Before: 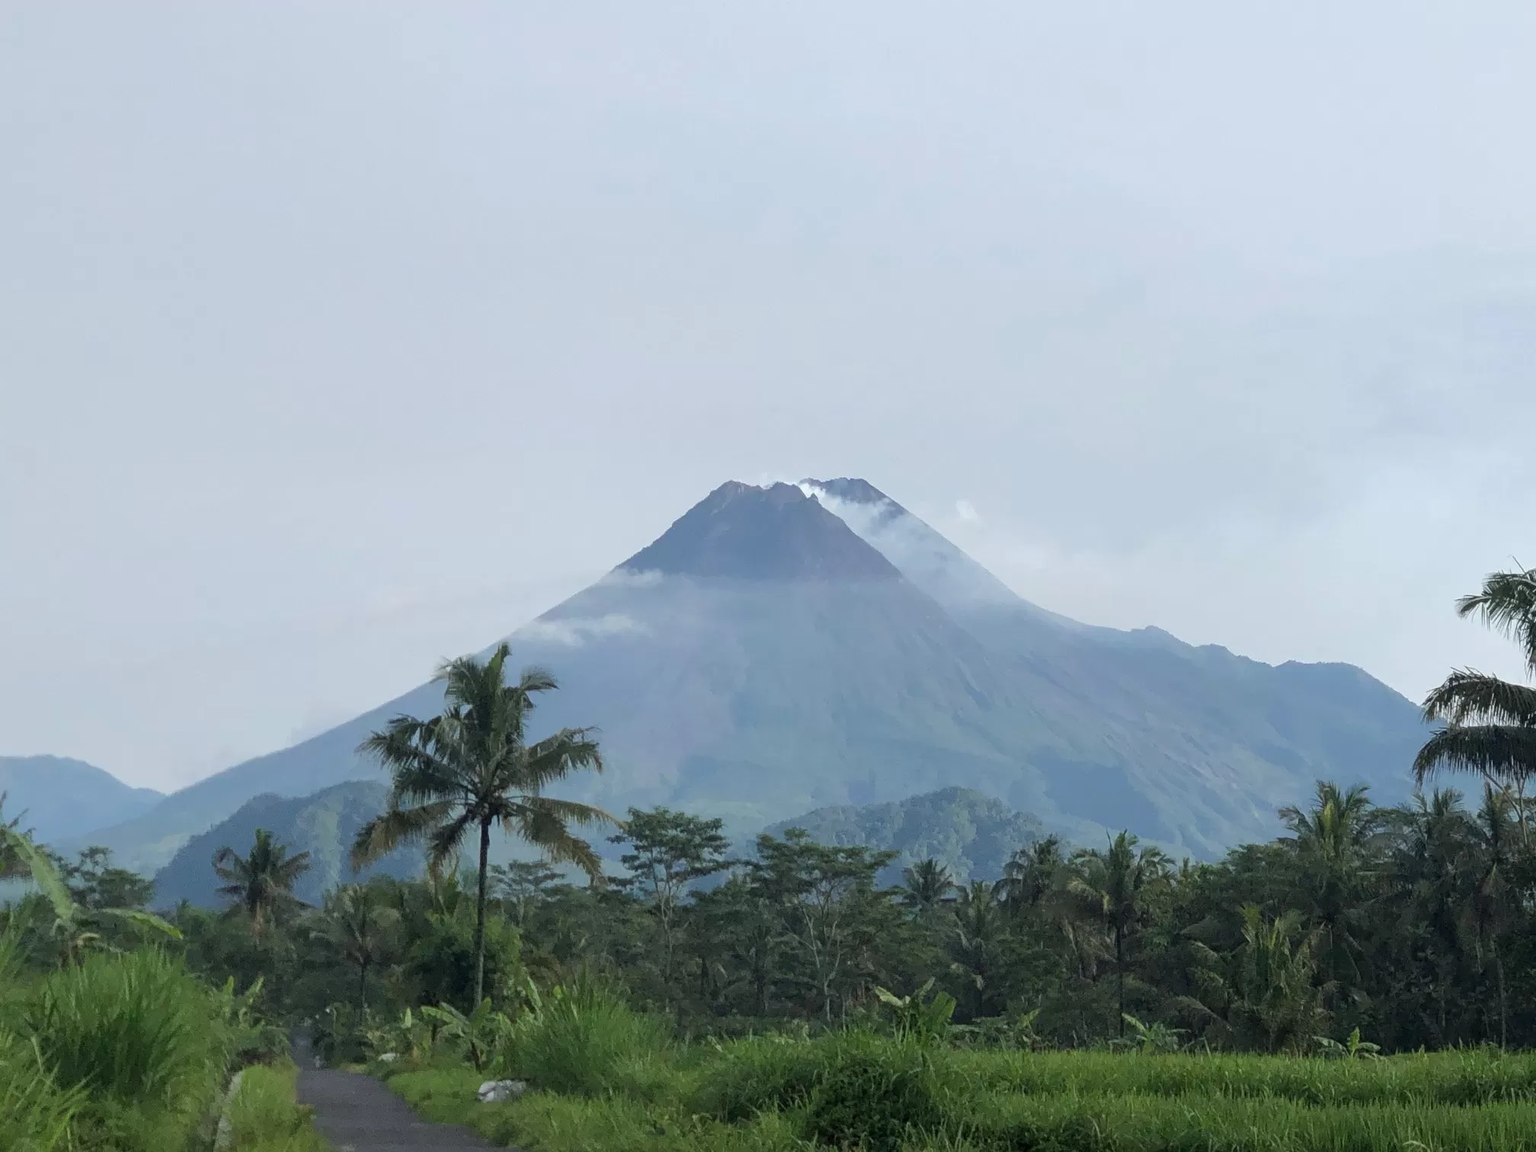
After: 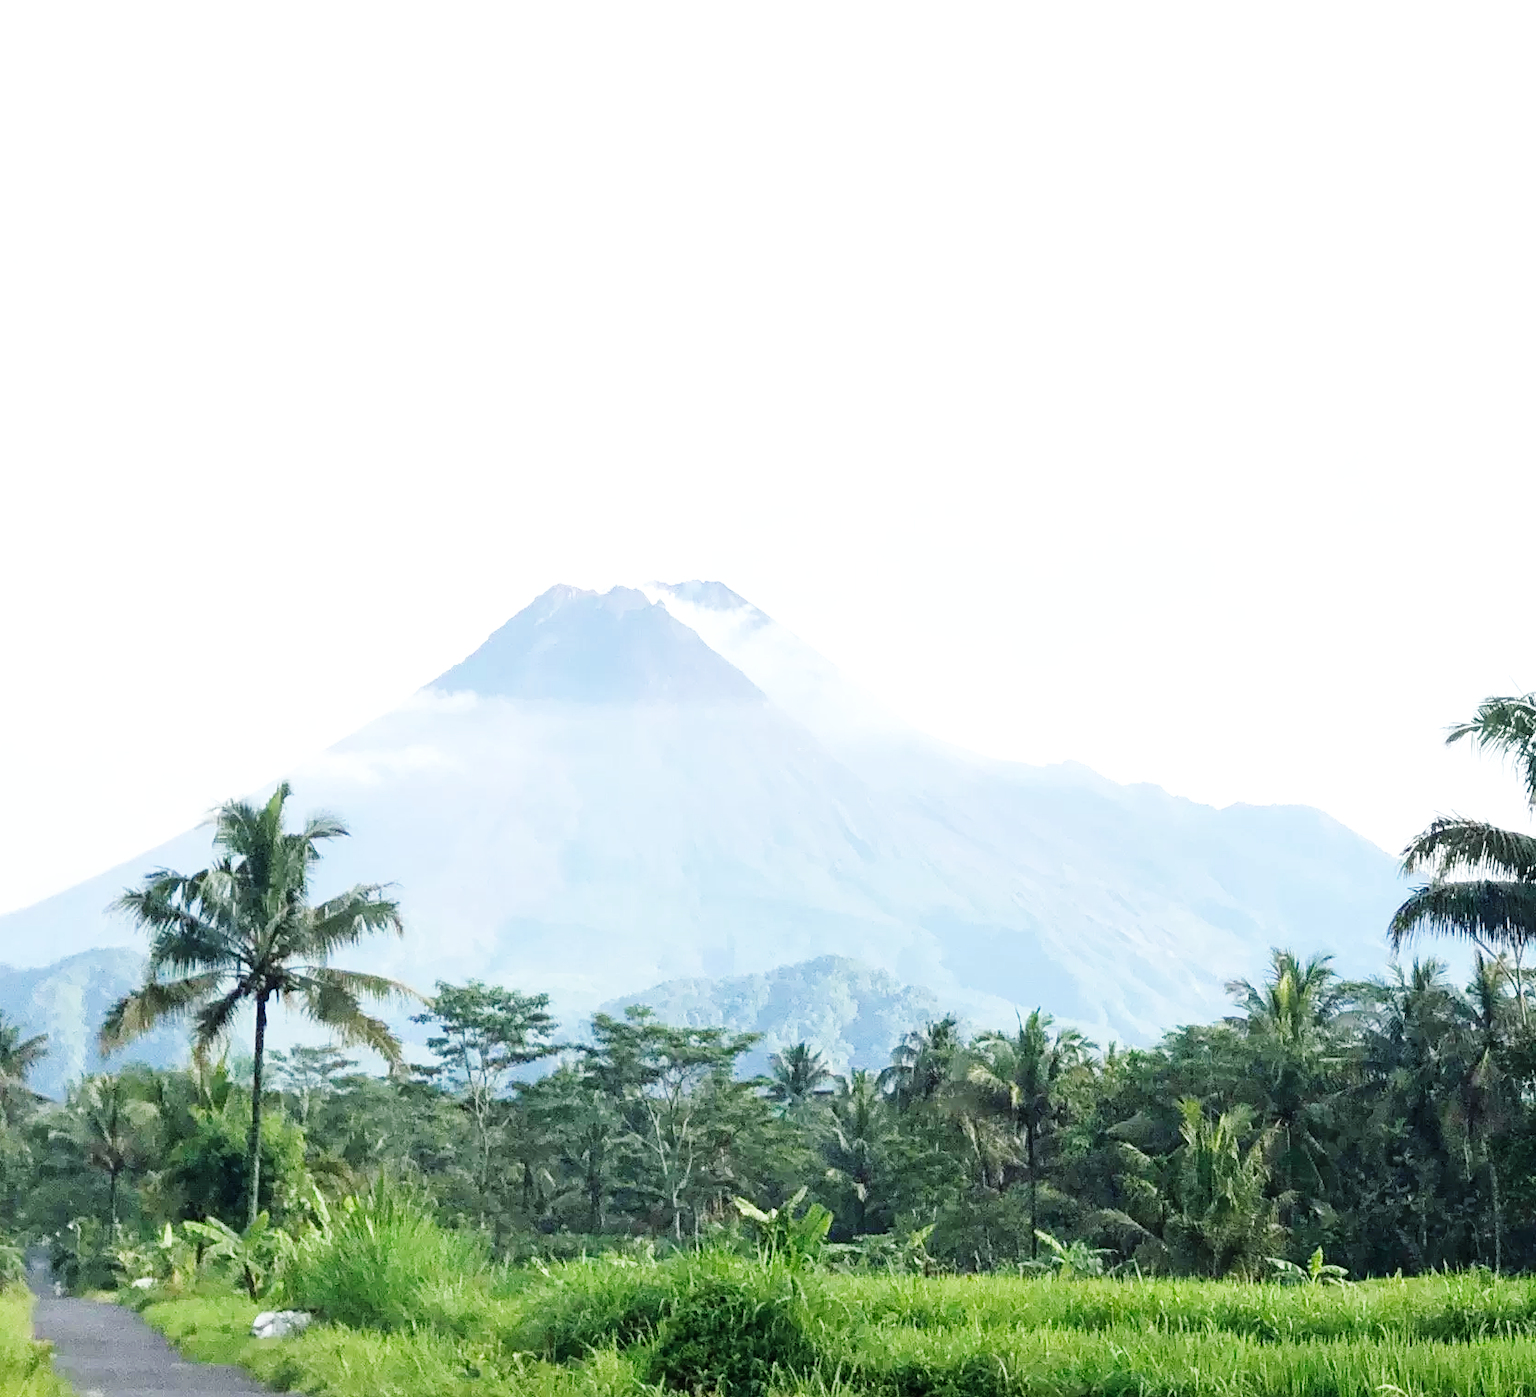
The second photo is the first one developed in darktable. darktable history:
base curve: curves: ch0 [(0, 0.003) (0.001, 0.002) (0.006, 0.004) (0.02, 0.022) (0.048, 0.086) (0.094, 0.234) (0.162, 0.431) (0.258, 0.629) (0.385, 0.8) (0.548, 0.918) (0.751, 0.988) (1, 1)], preserve colors none
crop: left 17.582%, bottom 0.031%
exposure: black level correction 0, exposure 0.6 EV, compensate highlight preservation false
